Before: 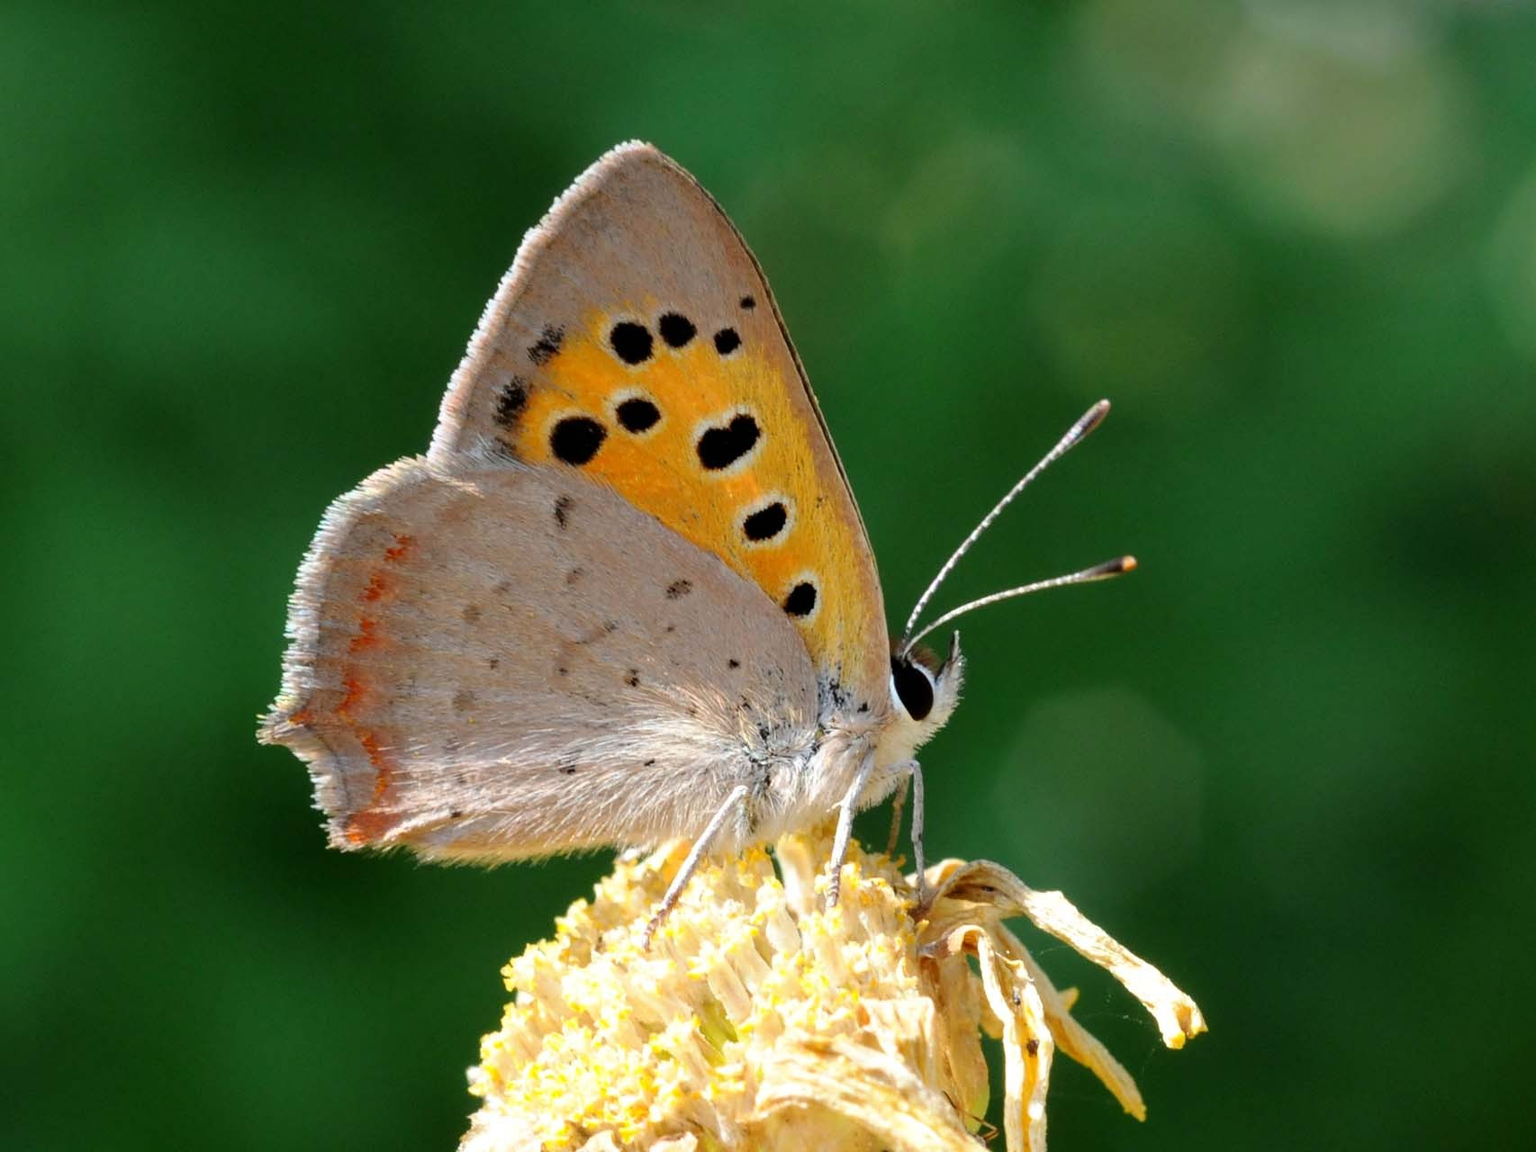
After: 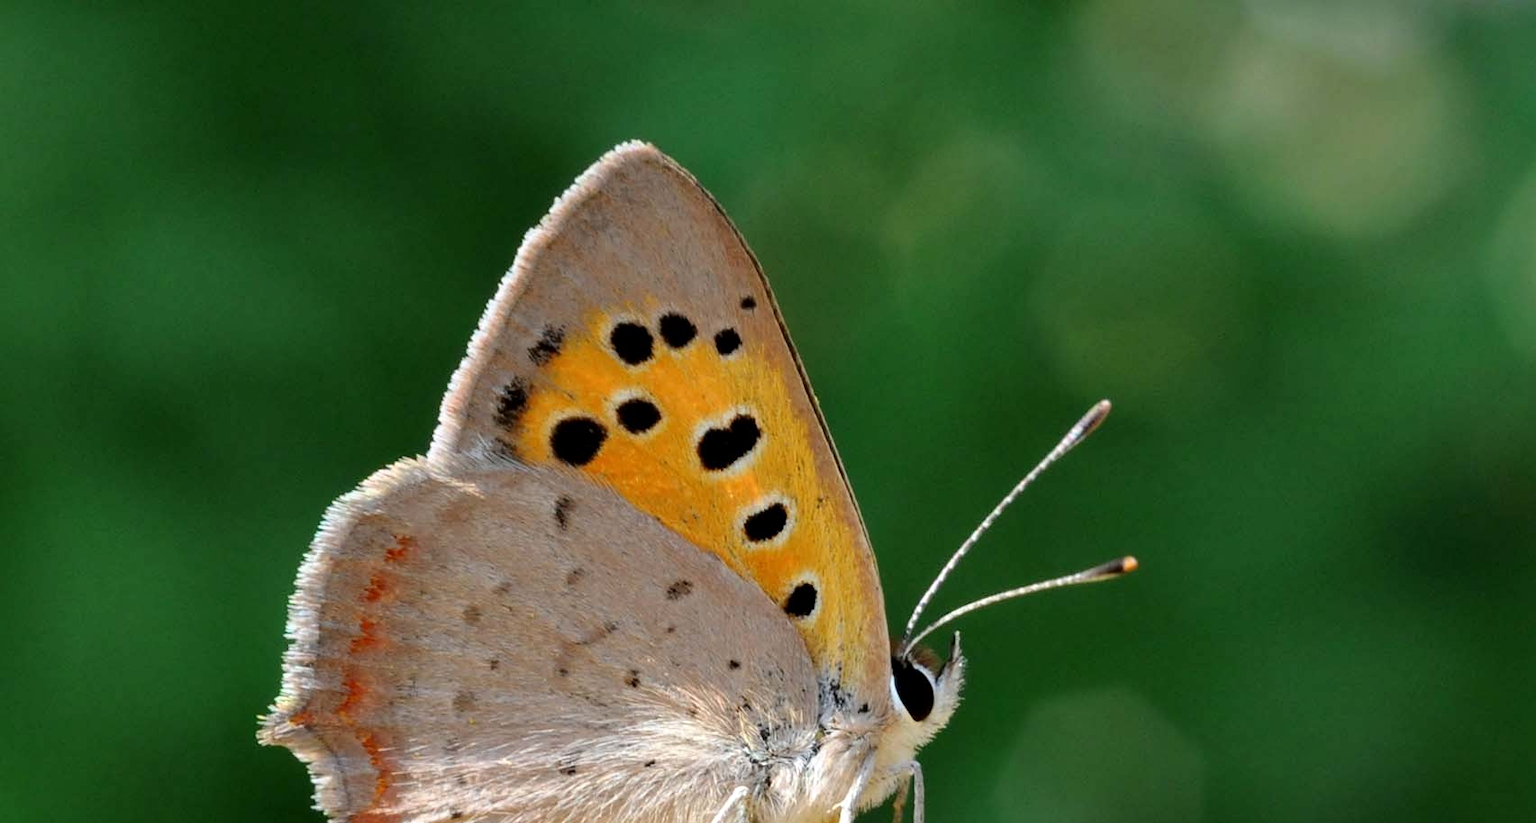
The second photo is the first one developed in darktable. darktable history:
local contrast: mode bilateral grid, contrast 20, coarseness 50, detail 120%, midtone range 0.2
crop: bottom 28.576%
